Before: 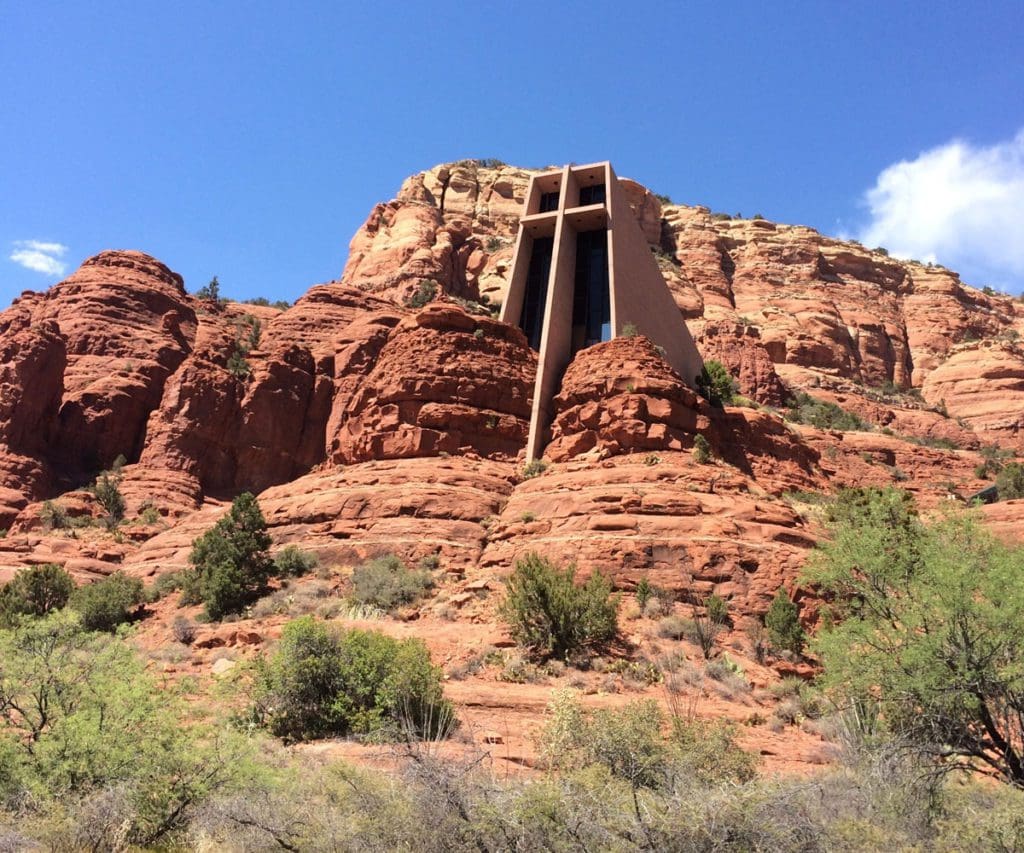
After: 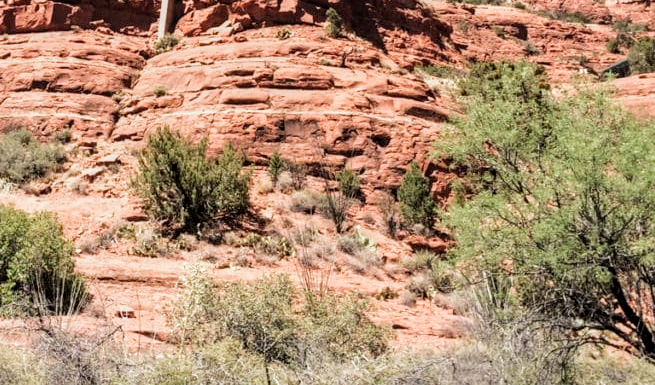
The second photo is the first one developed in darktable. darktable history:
exposure: exposure 0.498 EV, compensate highlight preservation false
filmic rgb: middle gray luminance 21.56%, black relative exposure -14.07 EV, white relative exposure 2.97 EV, target black luminance 0%, hardness 8.88, latitude 60.38%, contrast 1.205, highlights saturation mix 5.58%, shadows ↔ highlights balance 40.77%, add noise in highlights 0.001, preserve chrominance luminance Y, color science v3 (2019), use custom middle-gray values true, contrast in highlights soft
crop and rotate: left 36.004%, top 49.962%, bottom 4.872%
local contrast: on, module defaults
